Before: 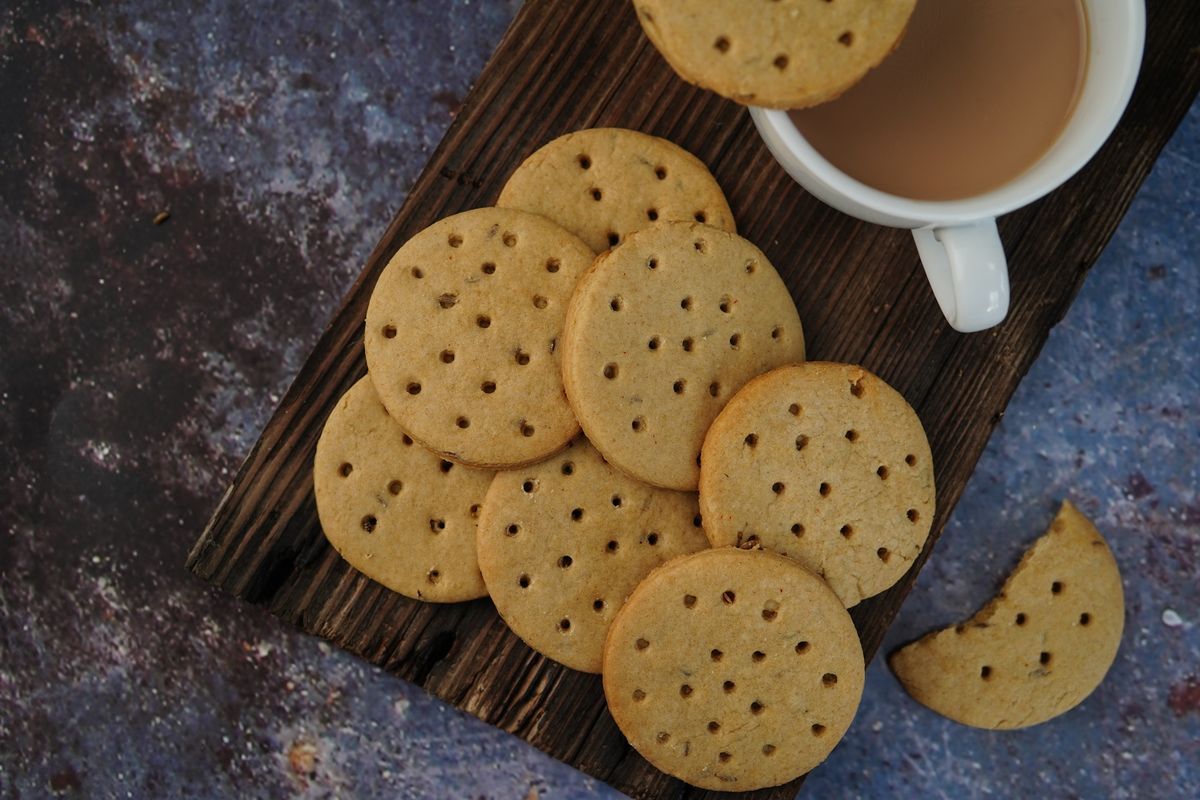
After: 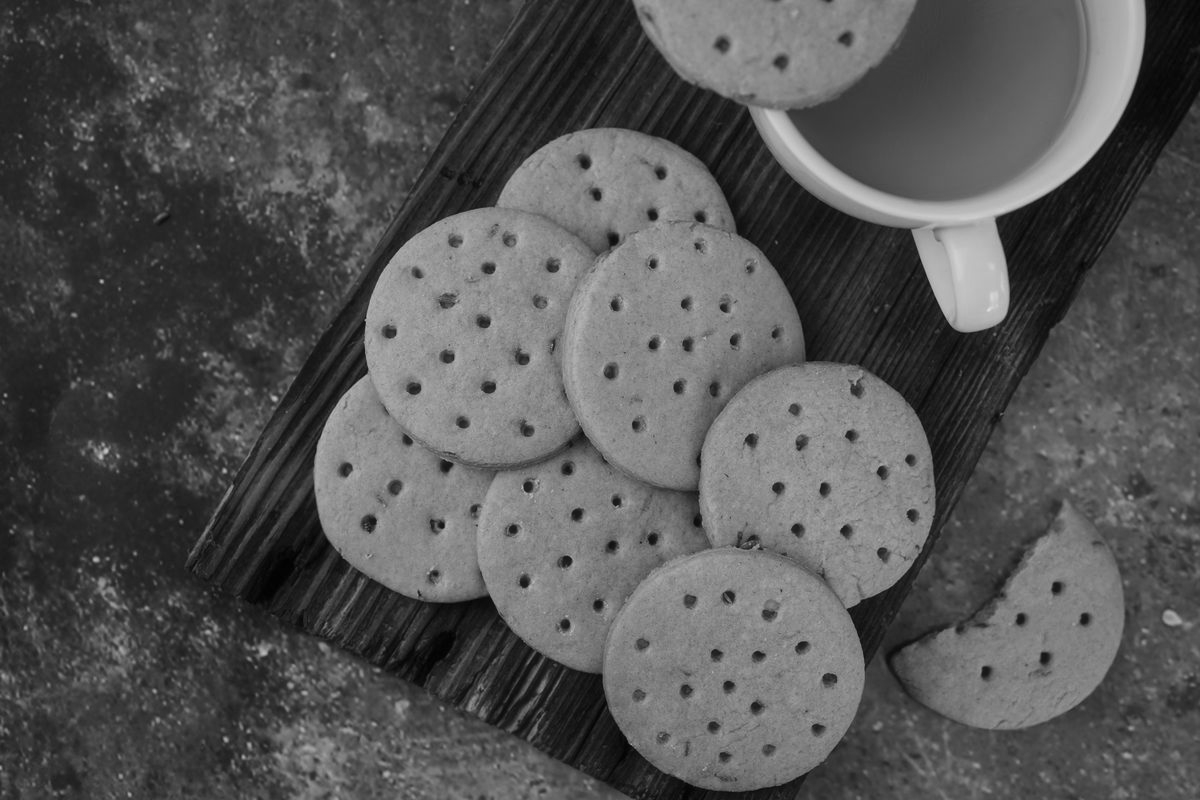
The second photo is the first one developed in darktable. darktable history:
haze removal: strength -0.1, adaptive false
monochrome: a 32, b 64, size 2.3, highlights 1
white balance: red 1.066, blue 1.119
